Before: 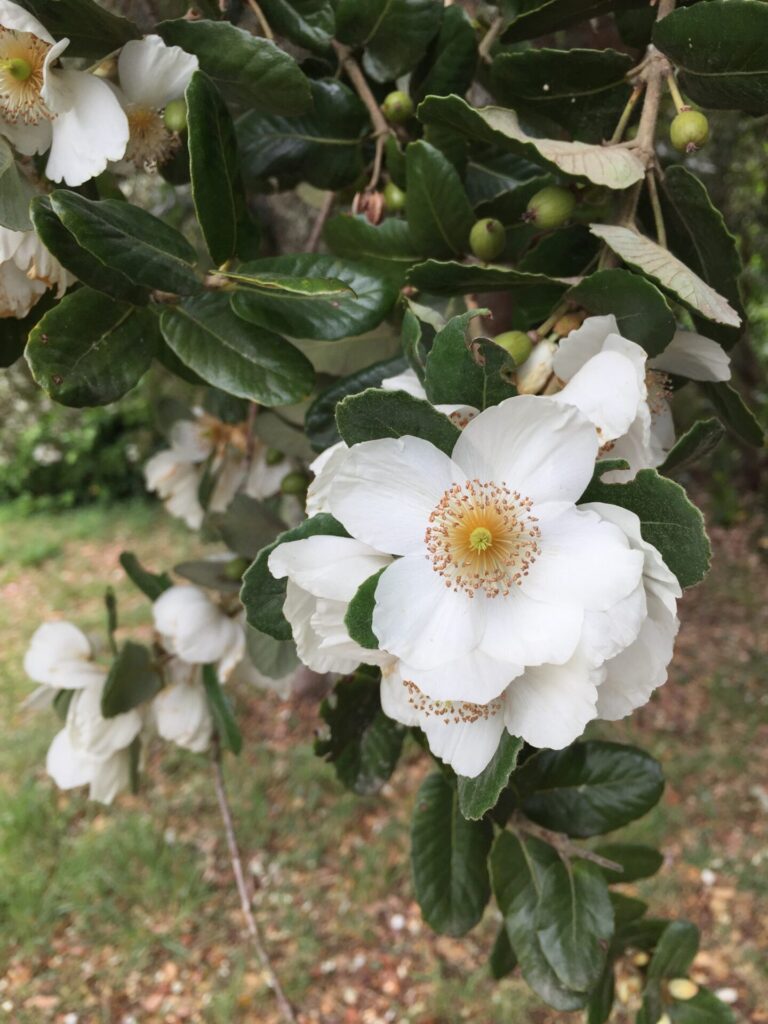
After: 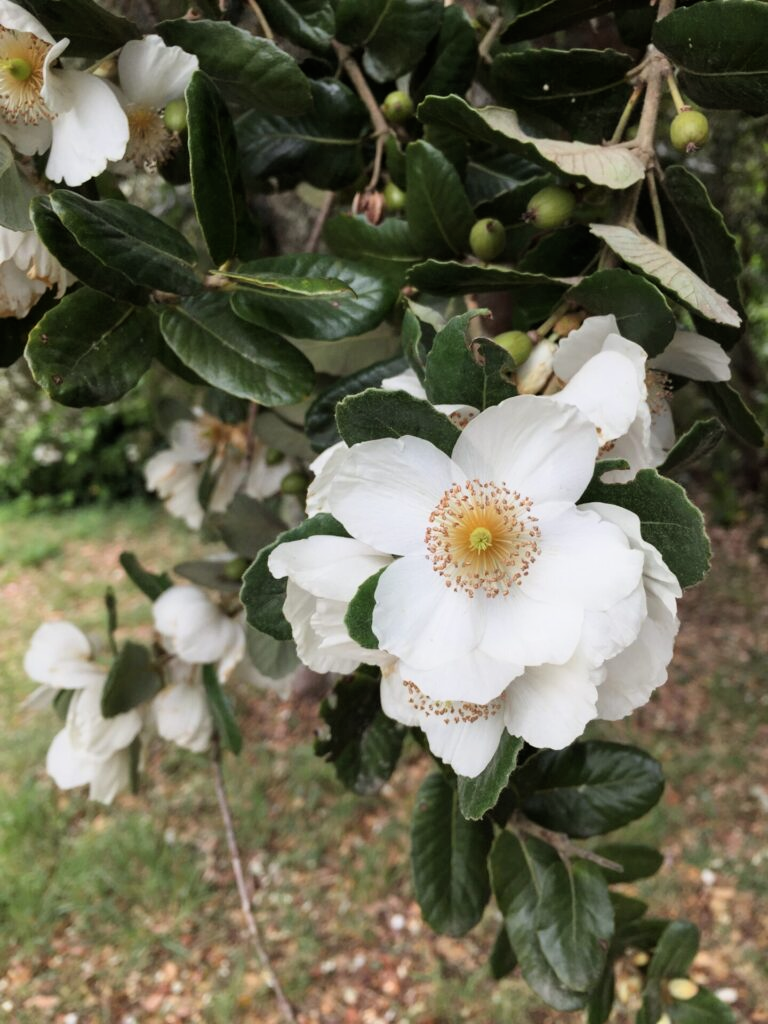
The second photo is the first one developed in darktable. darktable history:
filmic rgb: black relative exposure -12.75 EV, white relative exposure 2.81 EV, target black luminance 0%, hardness 8.54, latitude 69.99%, contrast 1.135, shadows ↔ highlights balance -0.756%
